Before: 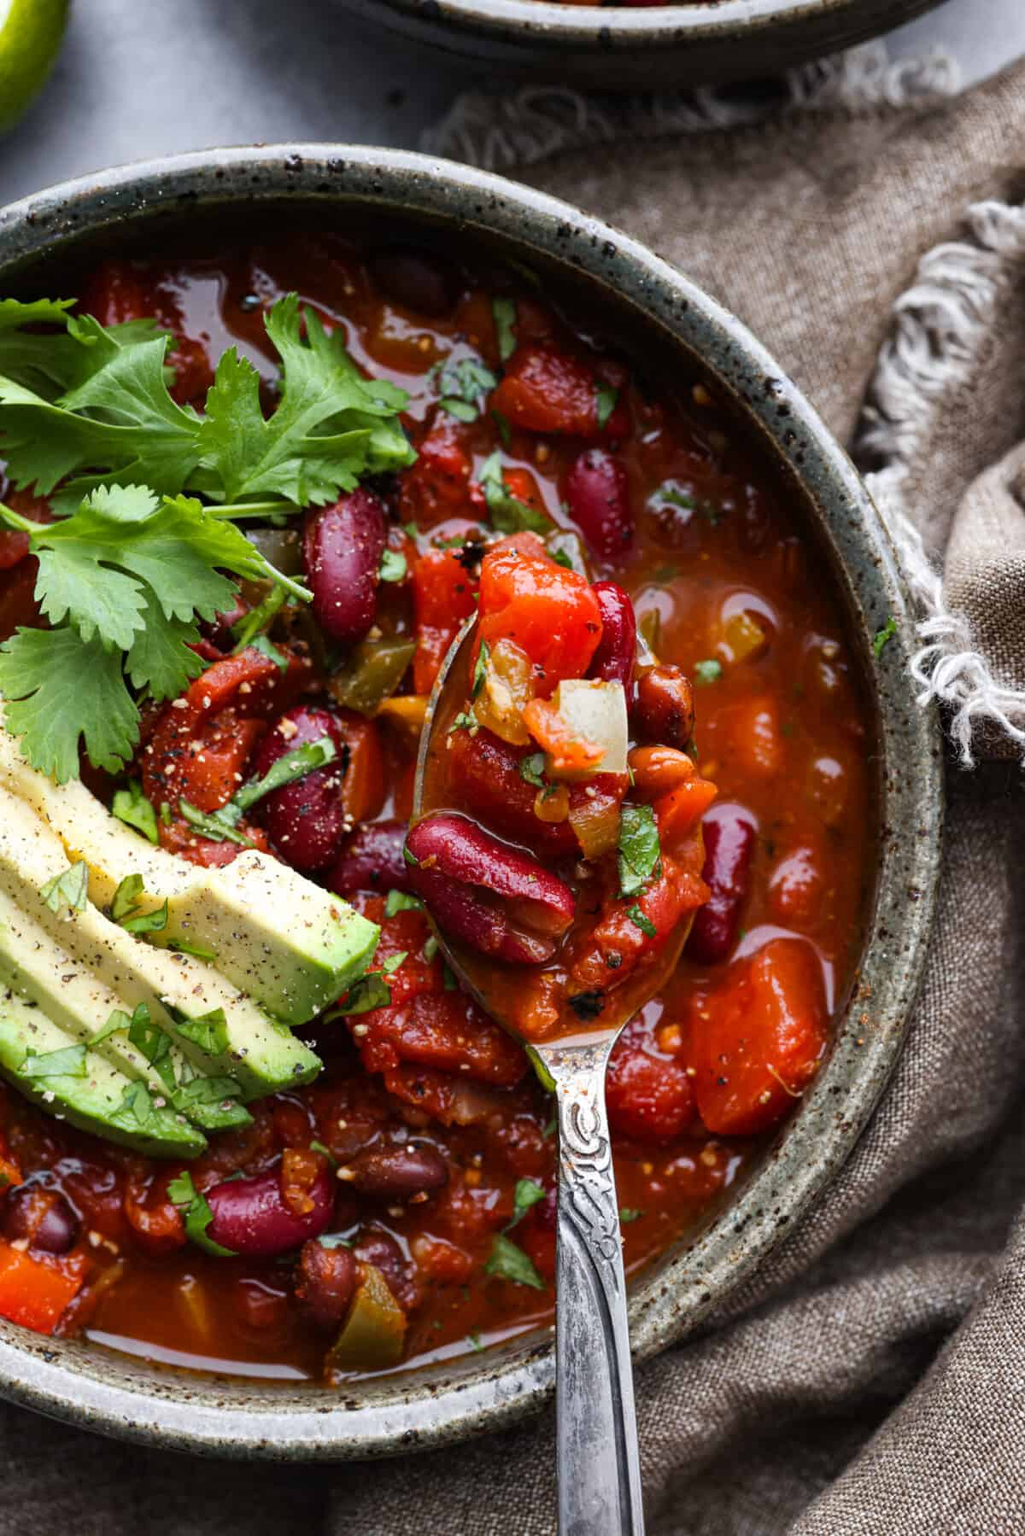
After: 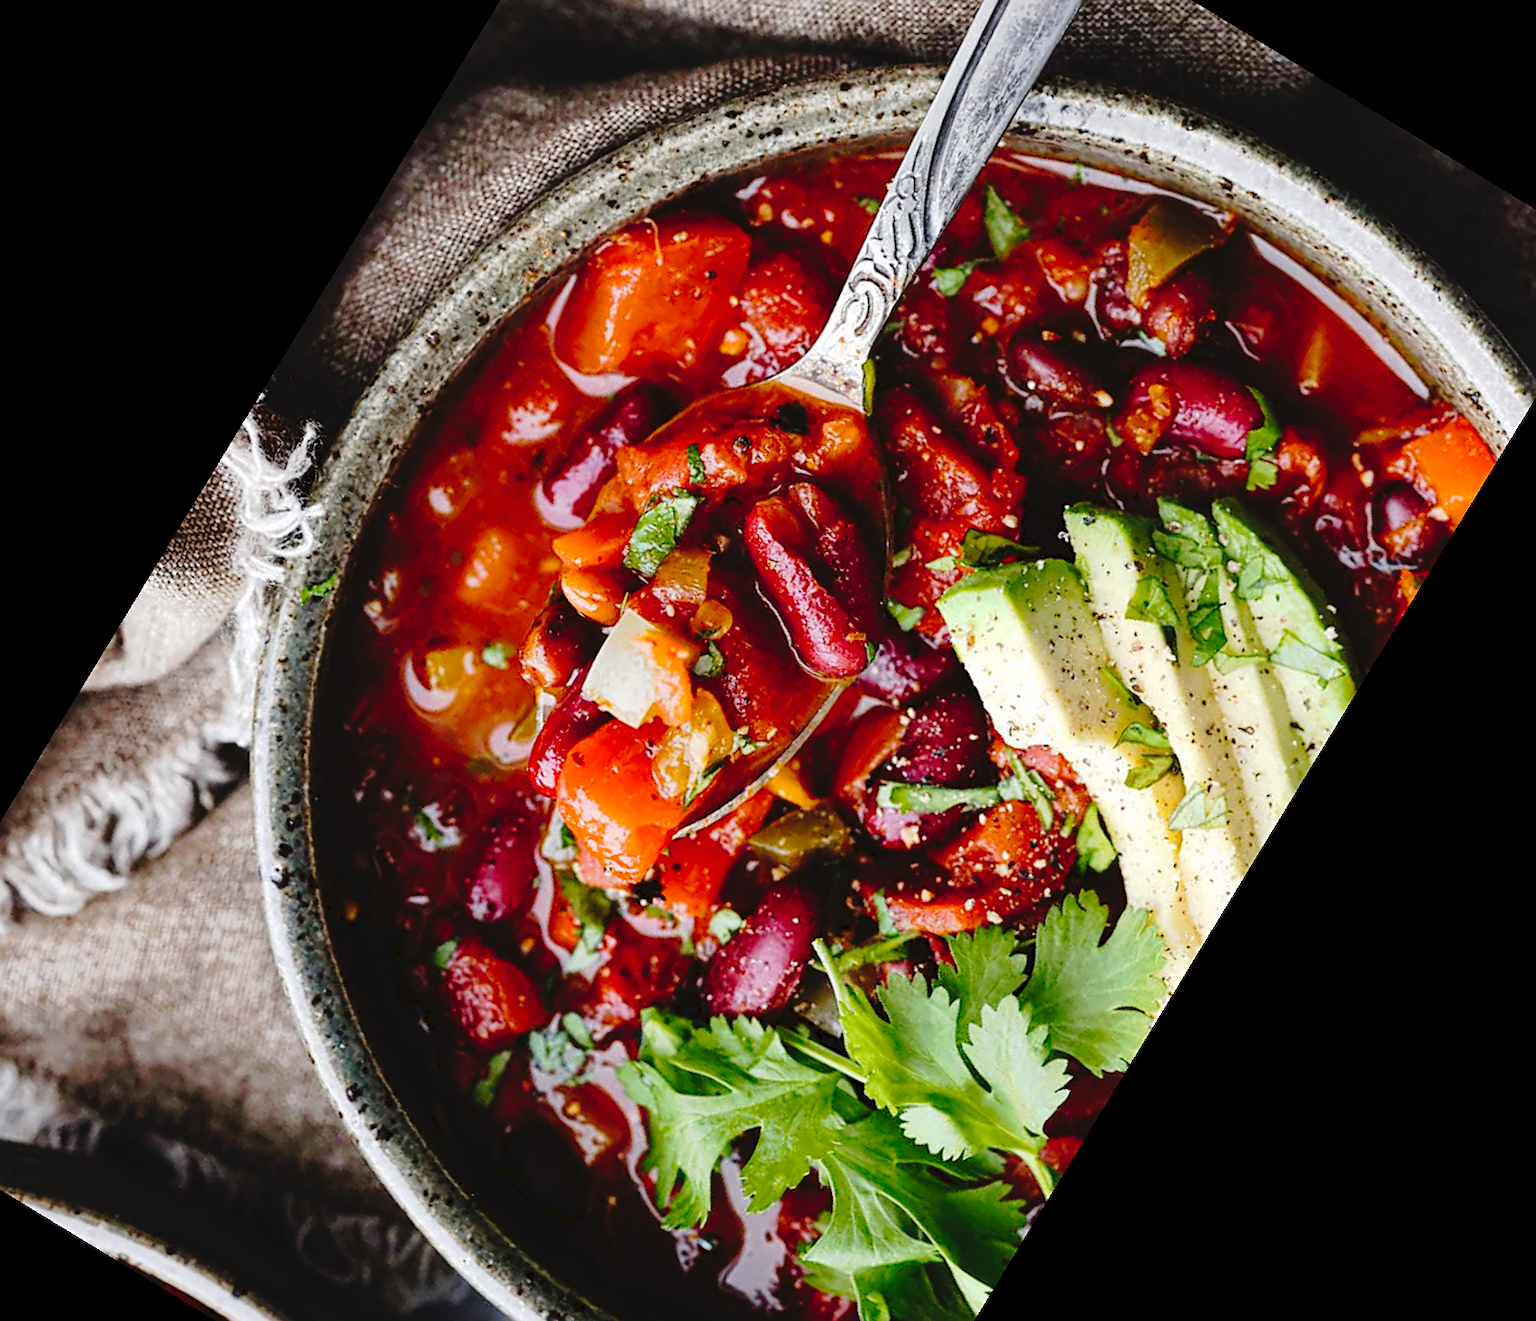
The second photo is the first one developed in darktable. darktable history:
crop and rotate: angle 148.68°, left 9.111%, top 15.603%, right 4.588%, bottom 17.041%
sharpen: on, module defaults
tone curve: curves: ch0 [(0, 0) (0.003, 0.051) (0.011, 0.052) (0.025, 0.055) (0.044, 0.062) (0.069, 0.068) (0.1, 0.077) (0.136, 0.098) (0.177, 0.145) (0.224, 0.223) (0.277, 0.314) (0.335, 0.43) (0.399, 0.518) (0.468, 0.591) (0.543, 0.656) (0.623, 0.726) (0.709, 0.809) (0.801, 0.857) (0.898, 0.918) (1, 1)], preserve colors none
